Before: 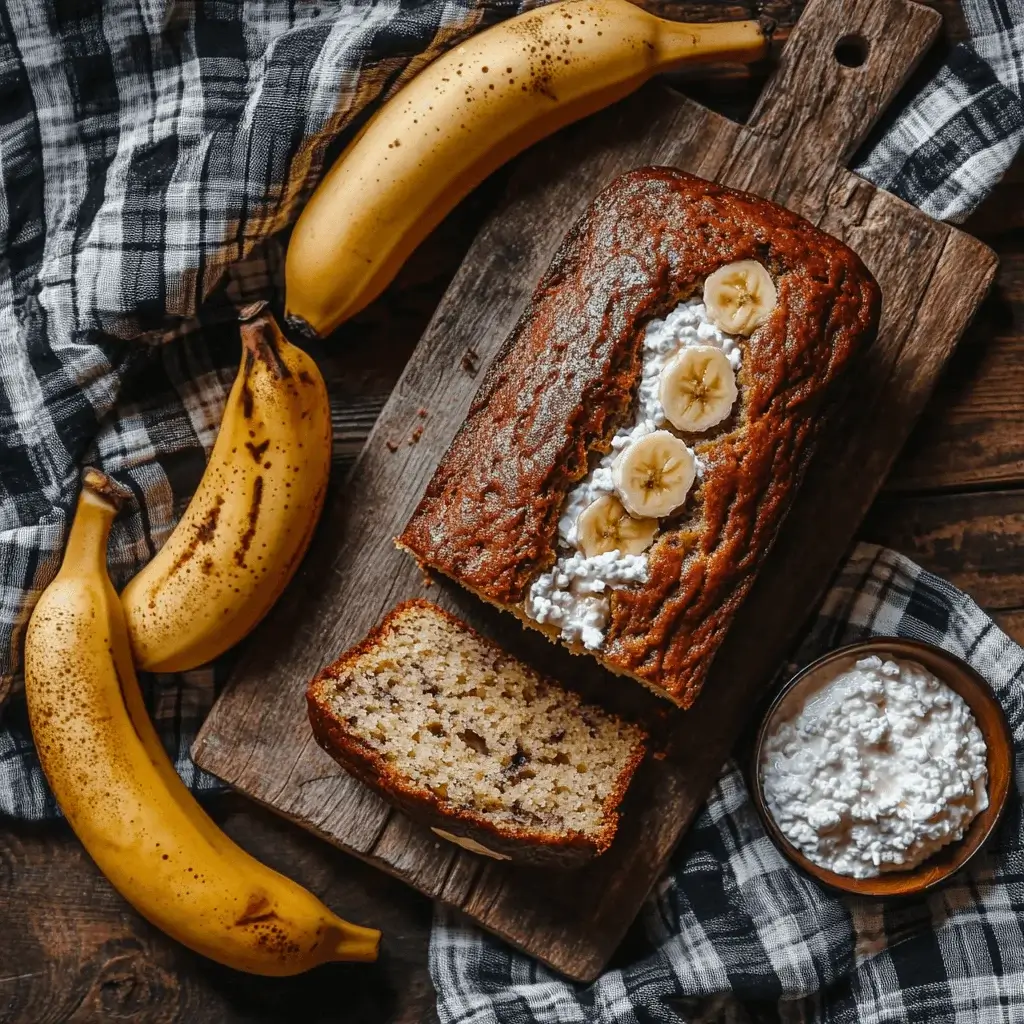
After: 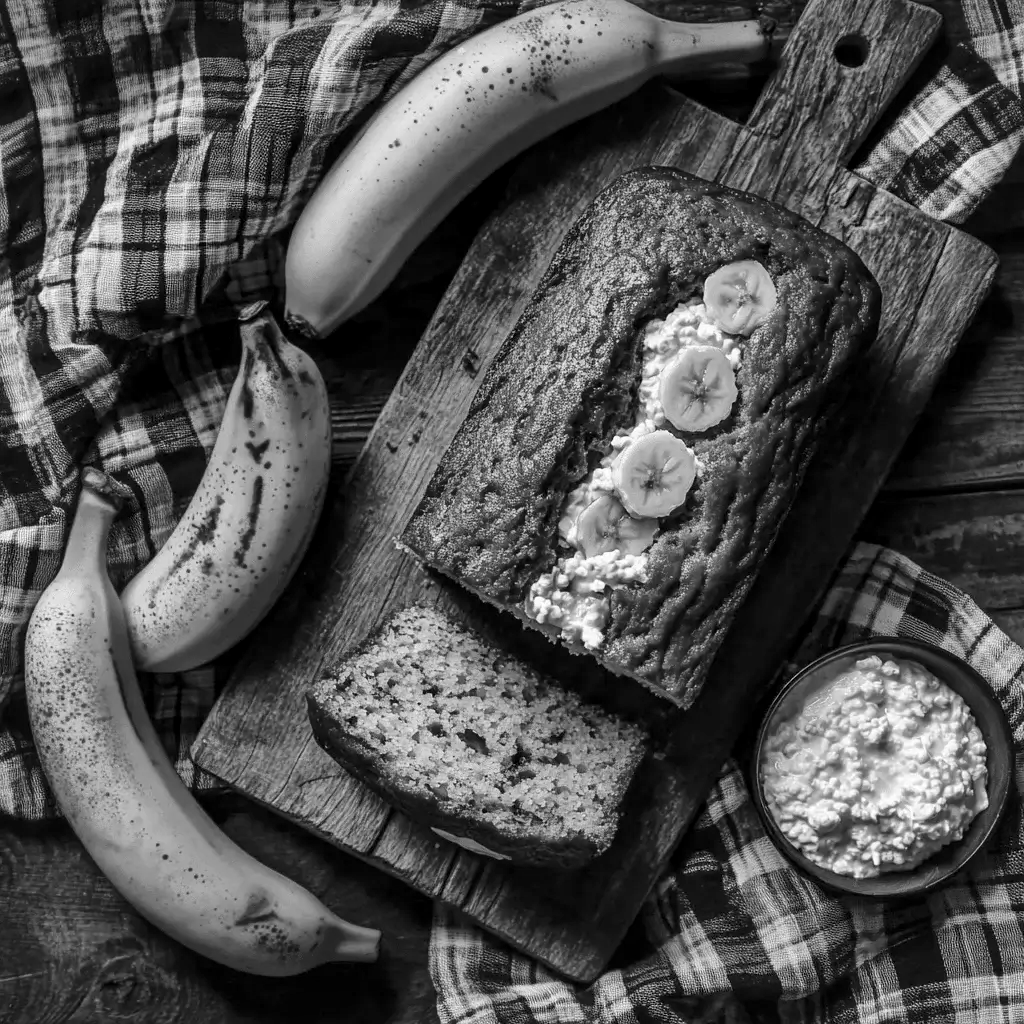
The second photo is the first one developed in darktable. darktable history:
fill light: on, module defaults
local contrast: mode bilateral grid, contrast 20, coarseness 100, detail 150%, midtone range 0.2
monochrome: on, module defaults
